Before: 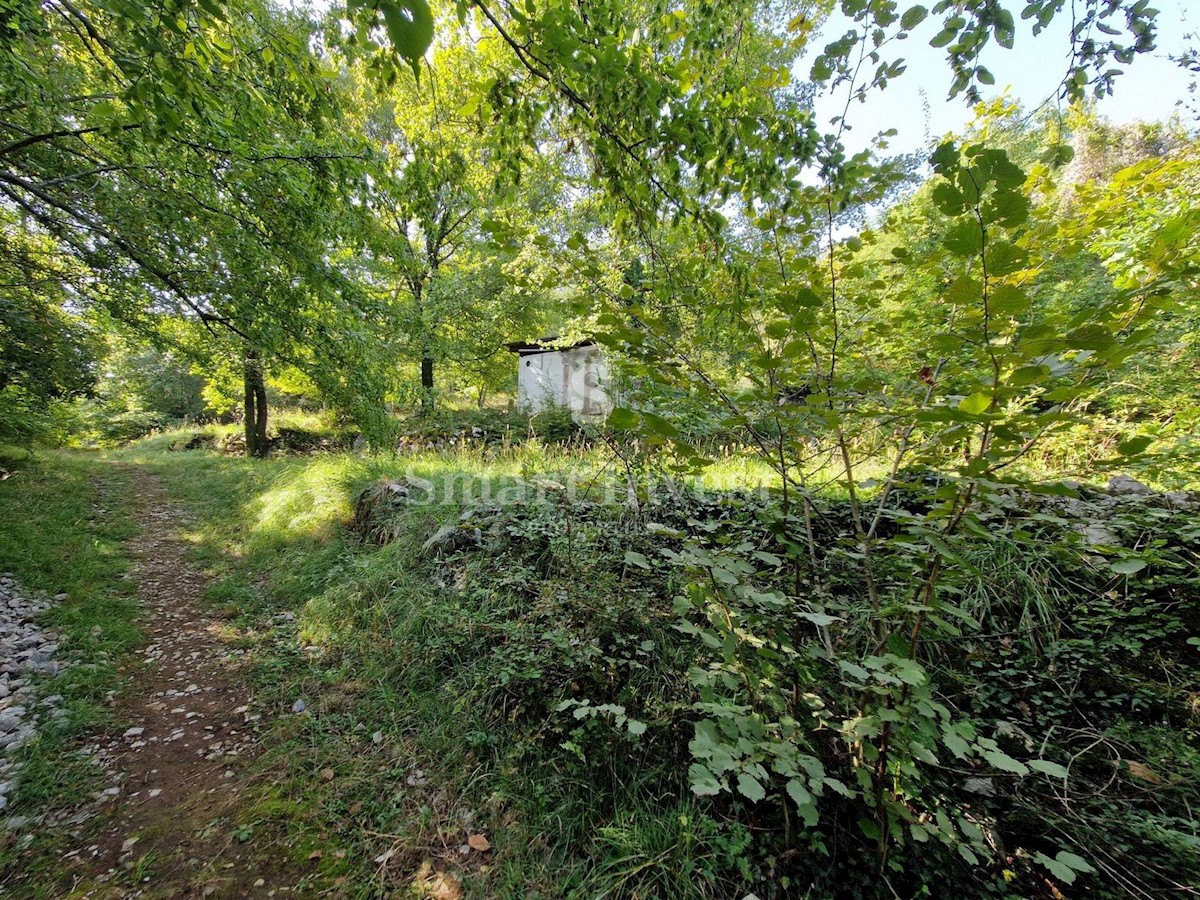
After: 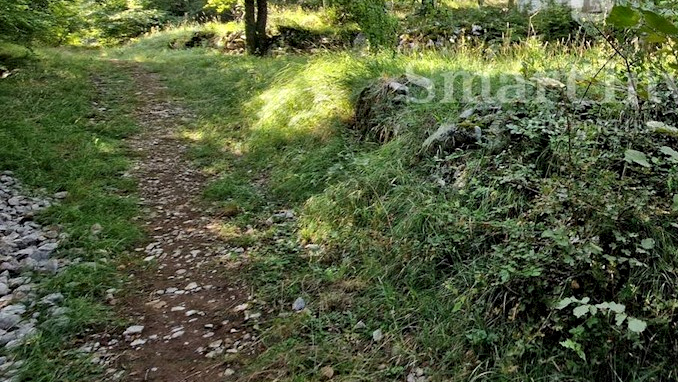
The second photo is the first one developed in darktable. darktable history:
contrast equalizer: y [[0.524, 0.538, 0.547, 0.548, 0.538, 0.524], [0.5 ×6], [0.5 ×6], [0 ×6], [0 ×6]]
crop: top 44.683%, right 43.441%, bottom 12.794%
